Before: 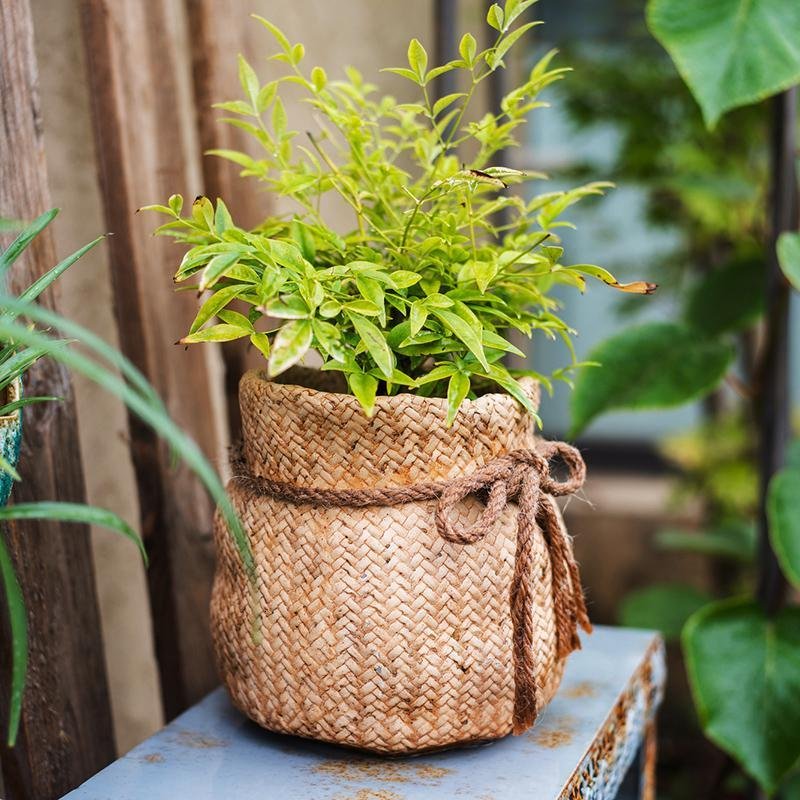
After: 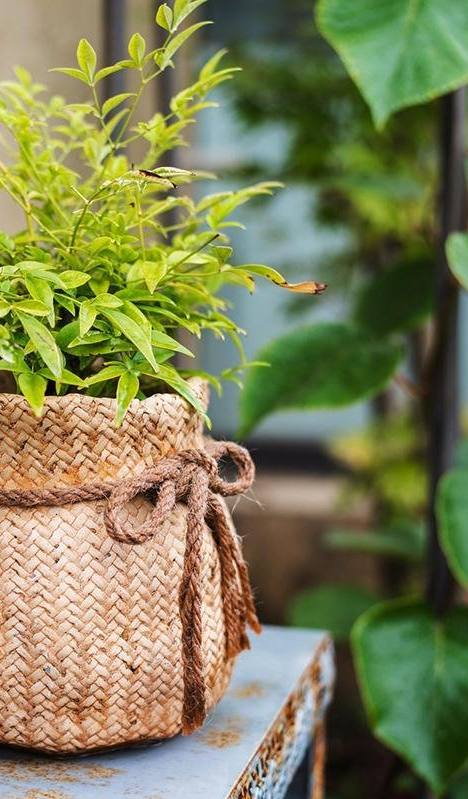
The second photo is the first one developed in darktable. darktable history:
crop: left 41.389%
